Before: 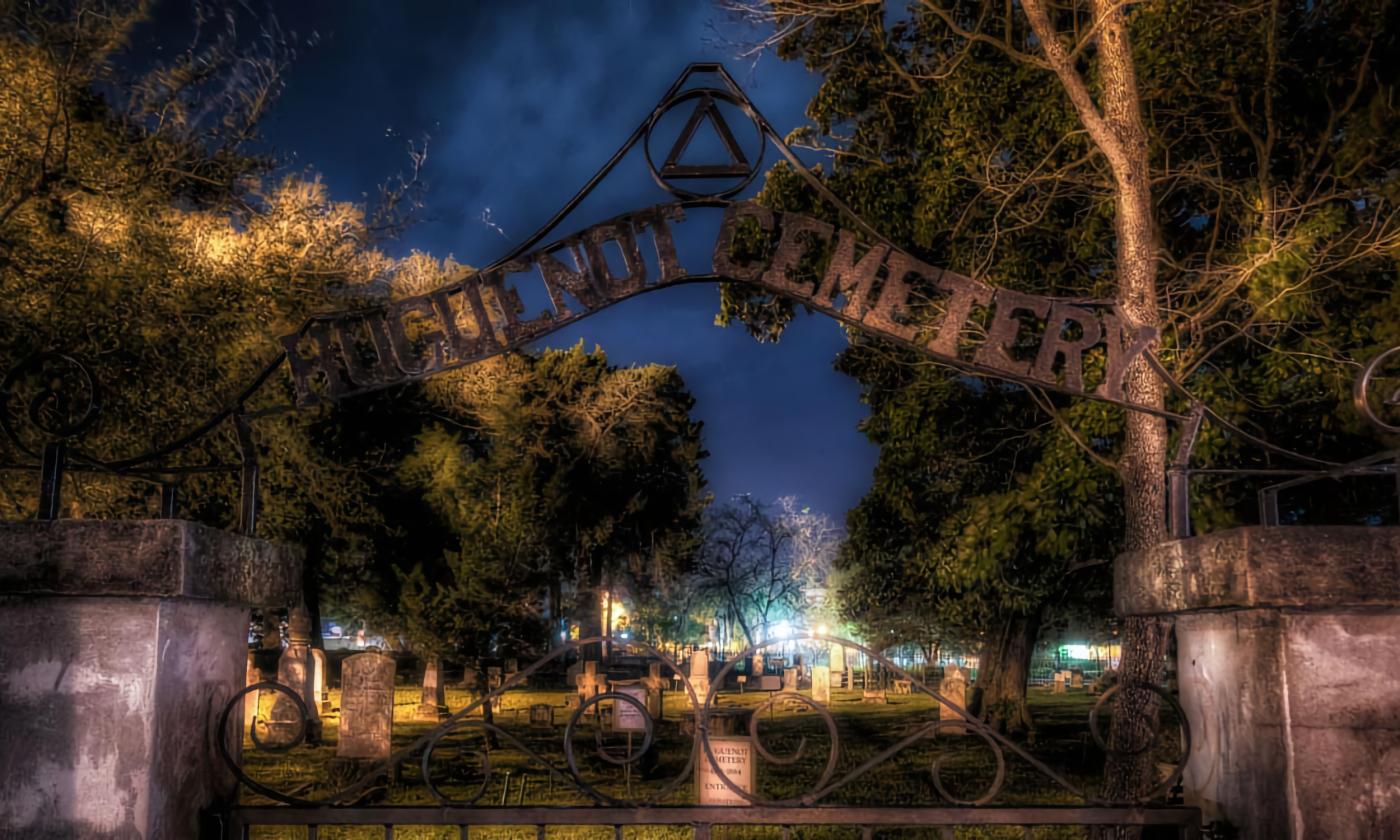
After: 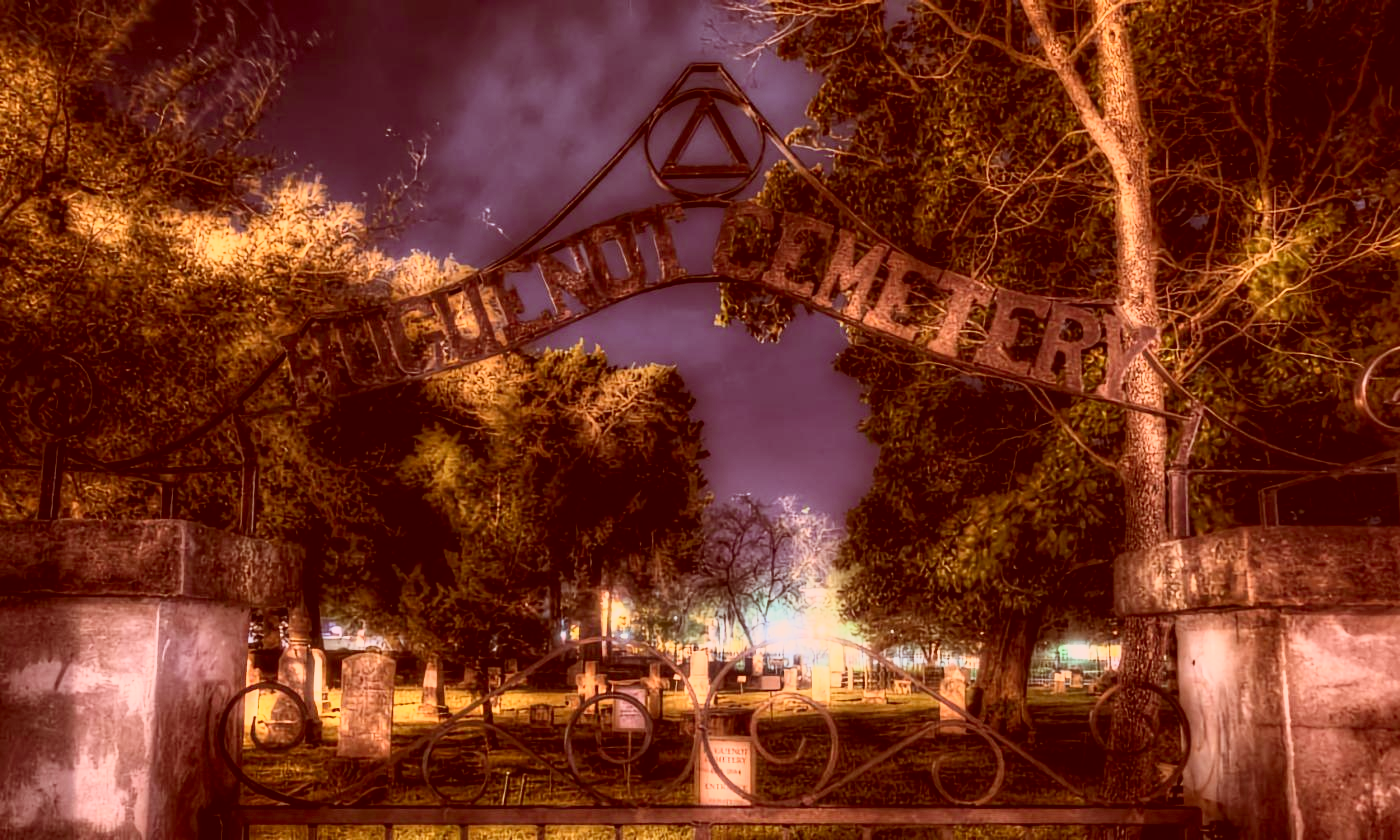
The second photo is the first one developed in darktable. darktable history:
base curve: curves: ch0 [(0, 0) (0.495, 0.917) (1, 1)]
tone curve: curves: ch0 [(0, 0.014) (0.036, 0.047) (0.15, 0.156) (0.27, 0.258) (0.511, 0.506) (0.761, 0.741) (1, 0.919)]; ch1 [(0, 0) (0.179, 0.173) (0.322, 0.32) (0.429, 0.431) (0.502, 0.5) (0.519, 0.522) (0.562, 0.575) (0.631, 0.65) (0.72, 0.692) (1, 1)]; ch2 [(0, 0) (0.29, 0.295) (0.404, 0.436) (0.497, 0.498) (0.533, 0.556) (0.599, 0.607) (0.696, 0.707) (1, 1)], color space Lab, linked channels, preserve colors none
color correction: highlights a* 9.51, highlights b* 8.96, shadows a* 39.44, shadows b* 39.36, saturation 0.789
